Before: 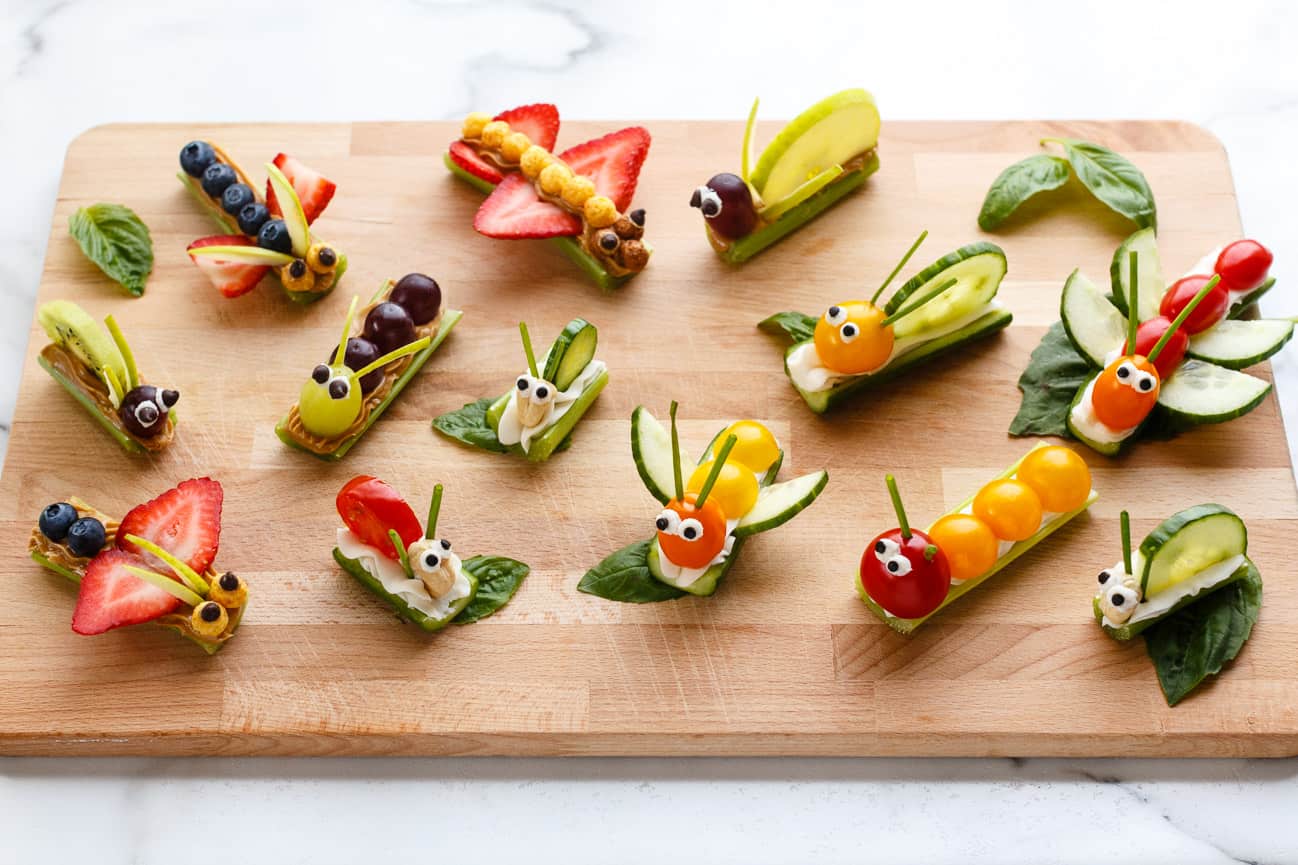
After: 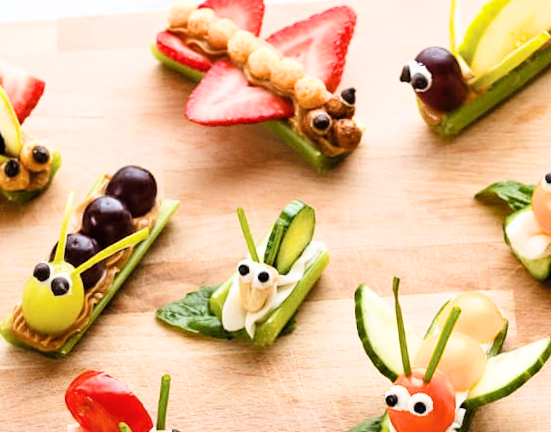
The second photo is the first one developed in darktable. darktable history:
exposure: exposure 0.559 EV, compensate highlight preservation false
rotate and perspective: rotation -3.52°, crop left 0.036, crop right 0.964, crop top 0.081, crop bottom 0.919
crop: left 20.248%, top 10.86%, right 35.675%, bottom 34.321%
filmic rgb: black relative exposure -8.07 EV, white relative exposure 3 EV, hardness 5.35, contrast 1.25
